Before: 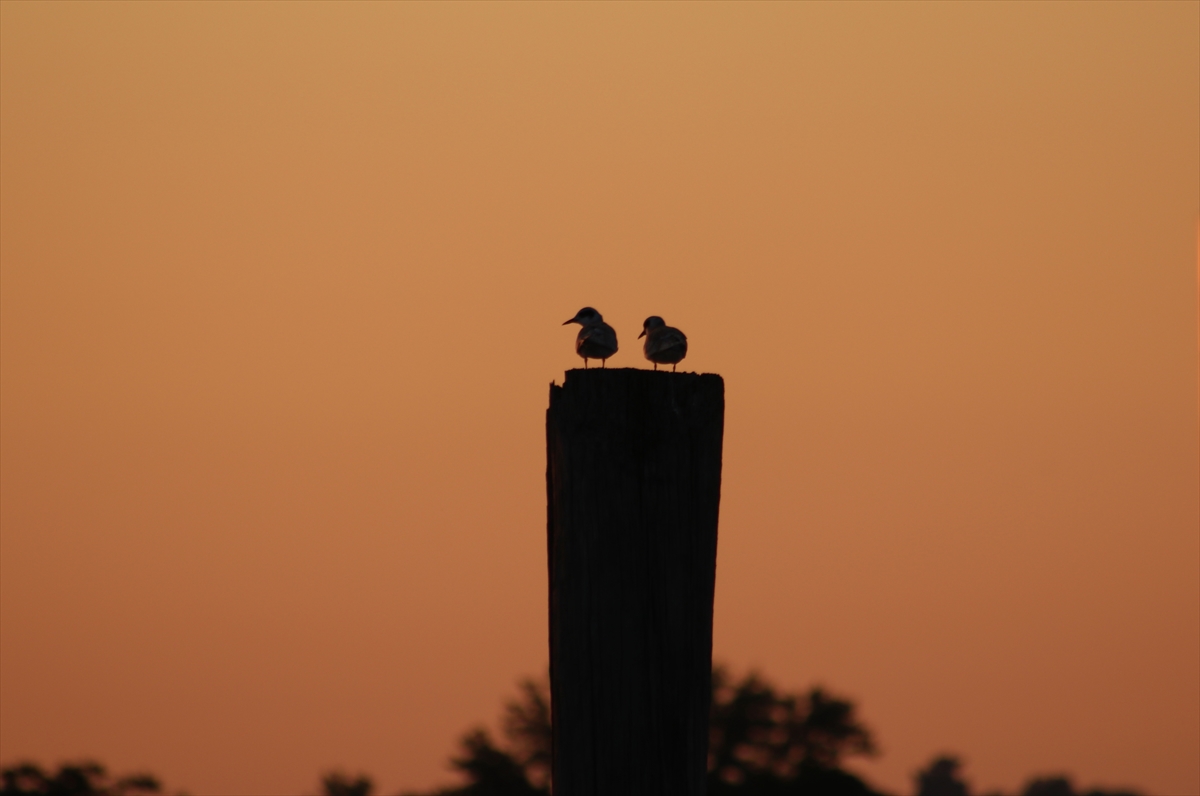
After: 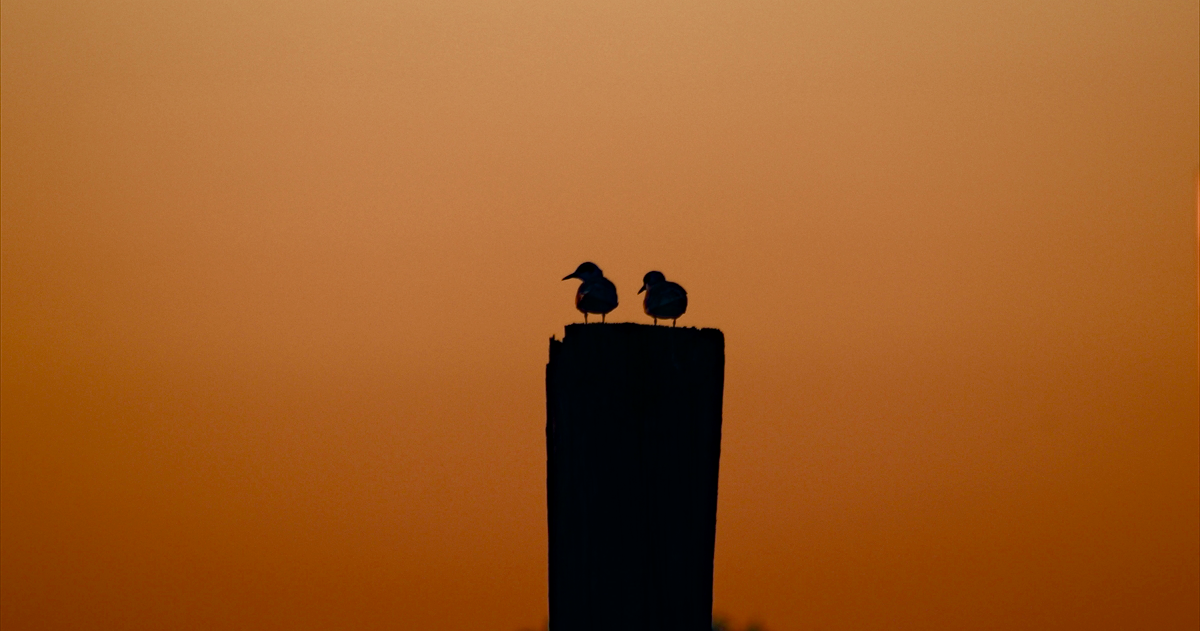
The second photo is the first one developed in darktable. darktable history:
color balance rgb: shadows lift › luminance -28.609%, shadows lift › chroma 10.291%, shadows lift › hue 227.39°, highlights gain › chroma 8.1%, highlights gain › hue 81.33°, perceptual saturation grading › global saturation 0.956%, perceptual saturation grading › highlights -29.027%, perceptual saturation grading › mid-tones 28.928%, perceptual saturation grading › shadows 60.028%, global vibrance 16.573%, saturation formula JzAzBz (2021)
haze removal: compatibility mode true, adaptive false
color calibration: illuminant custom, x 0.373, y 0.388, temperature 4244.92 K
crop and rotate: top 5.665%, bottom 14.998%
